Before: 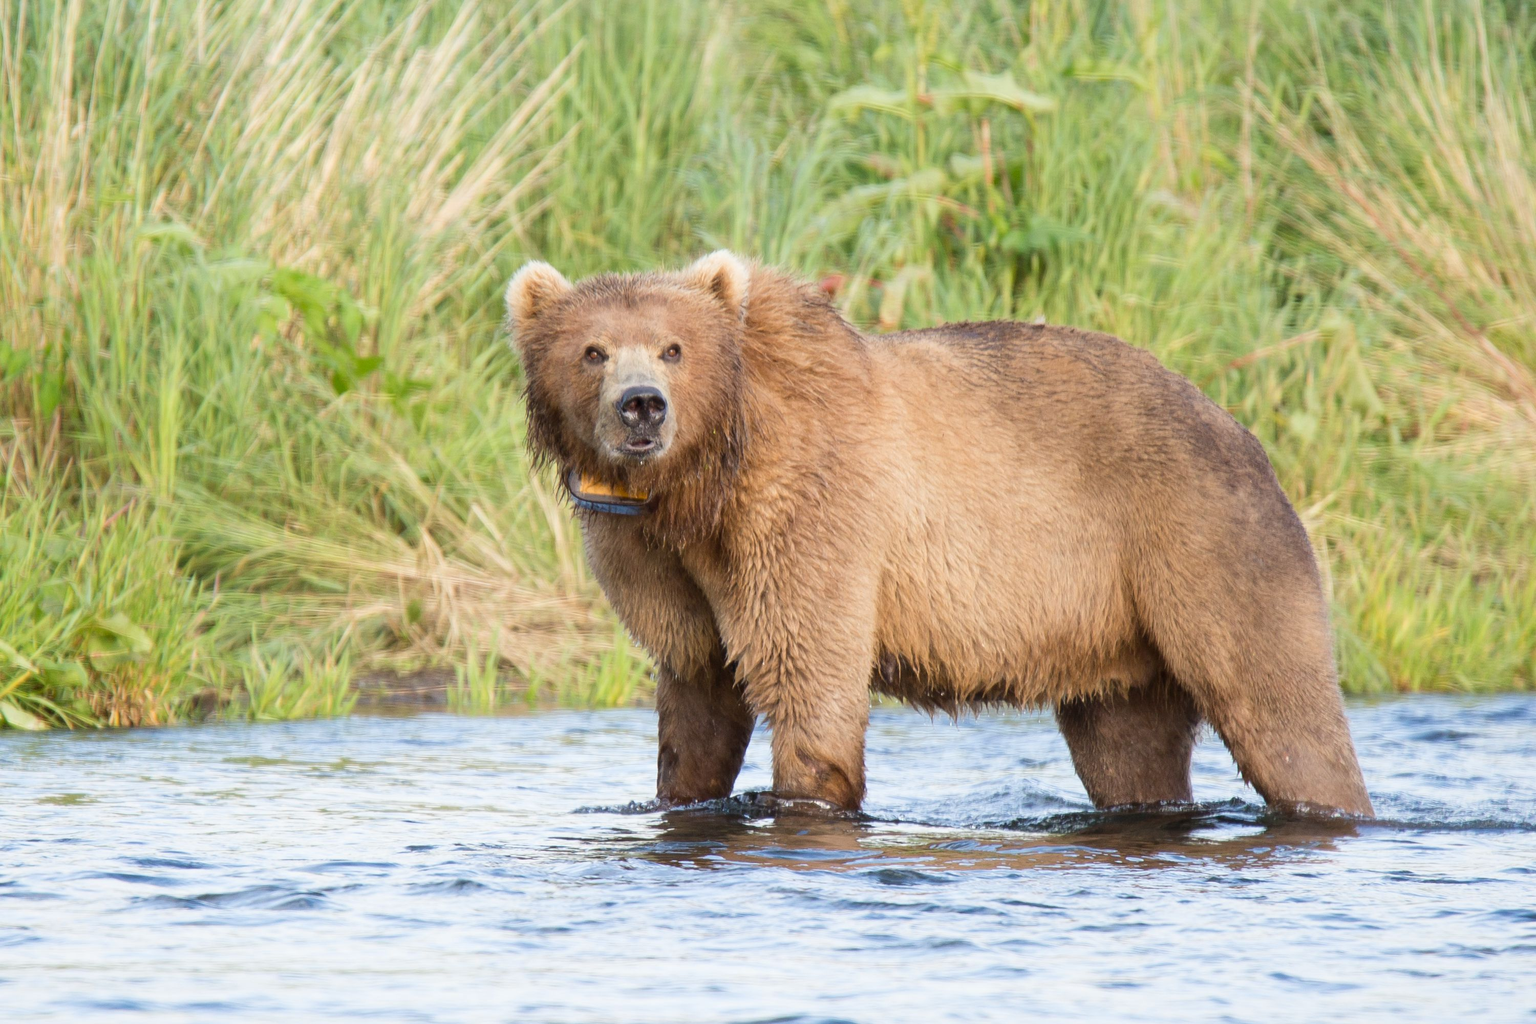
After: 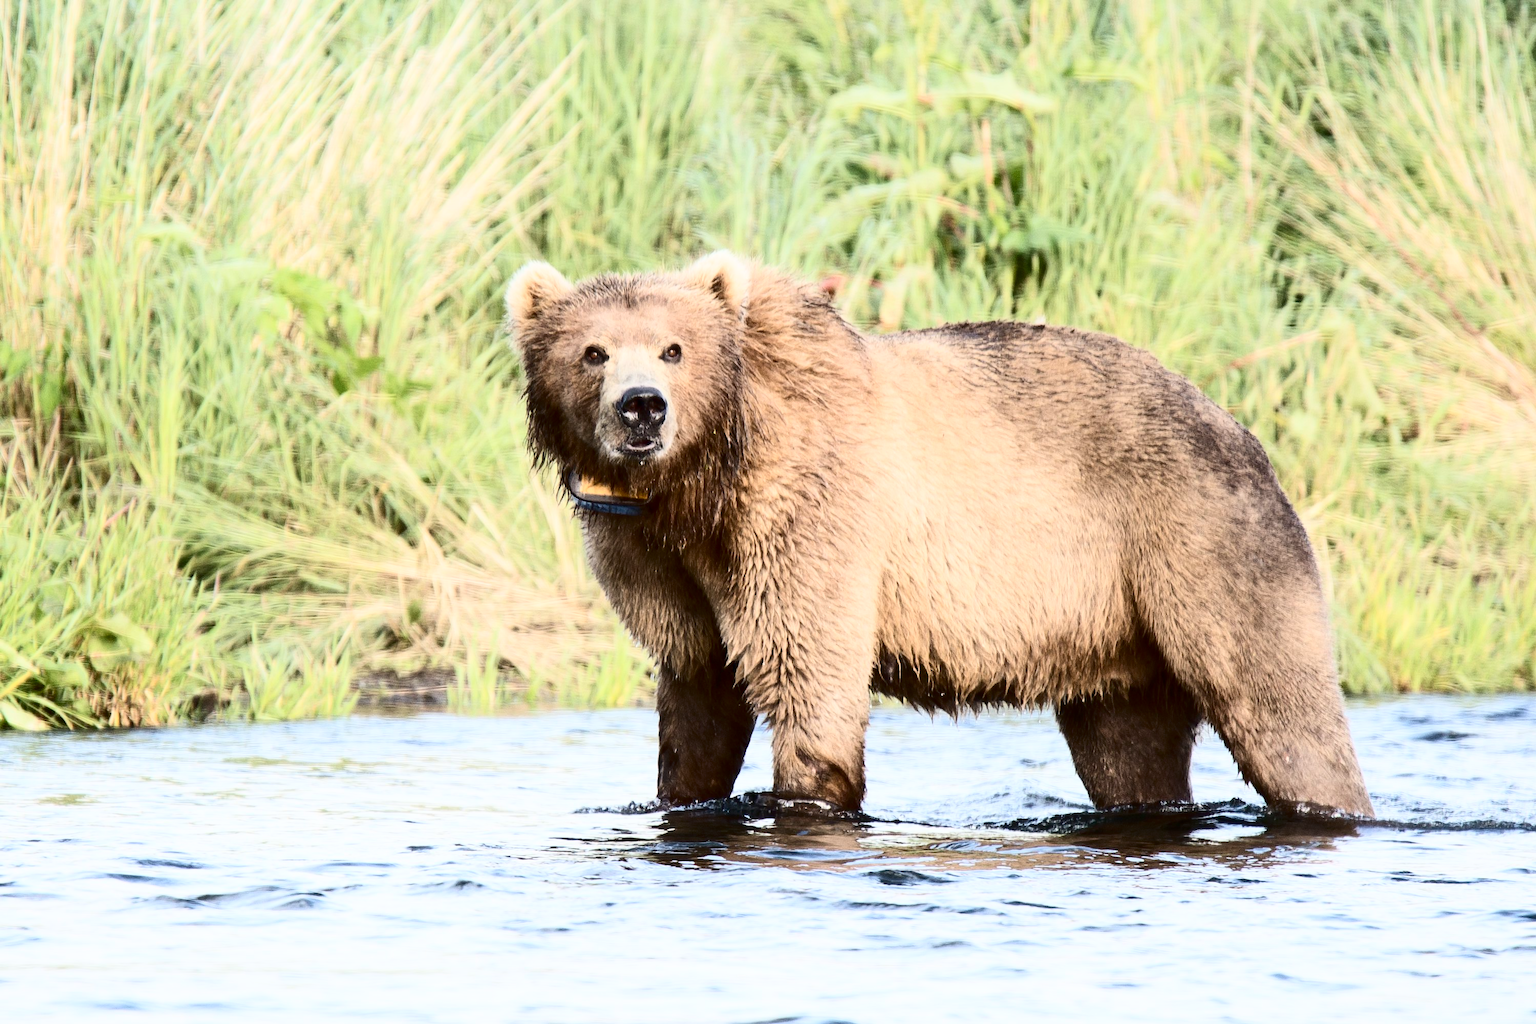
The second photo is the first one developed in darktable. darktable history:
contrast brightness saturation: contrast 0.493, saturation -0.098
